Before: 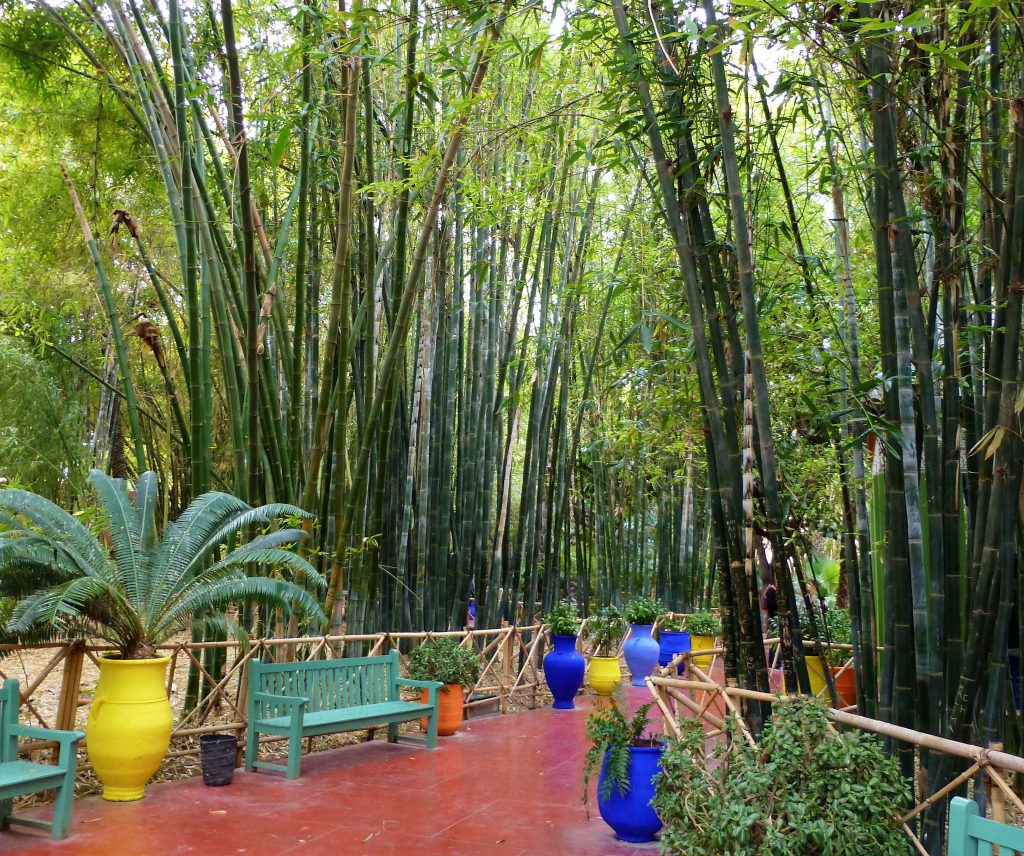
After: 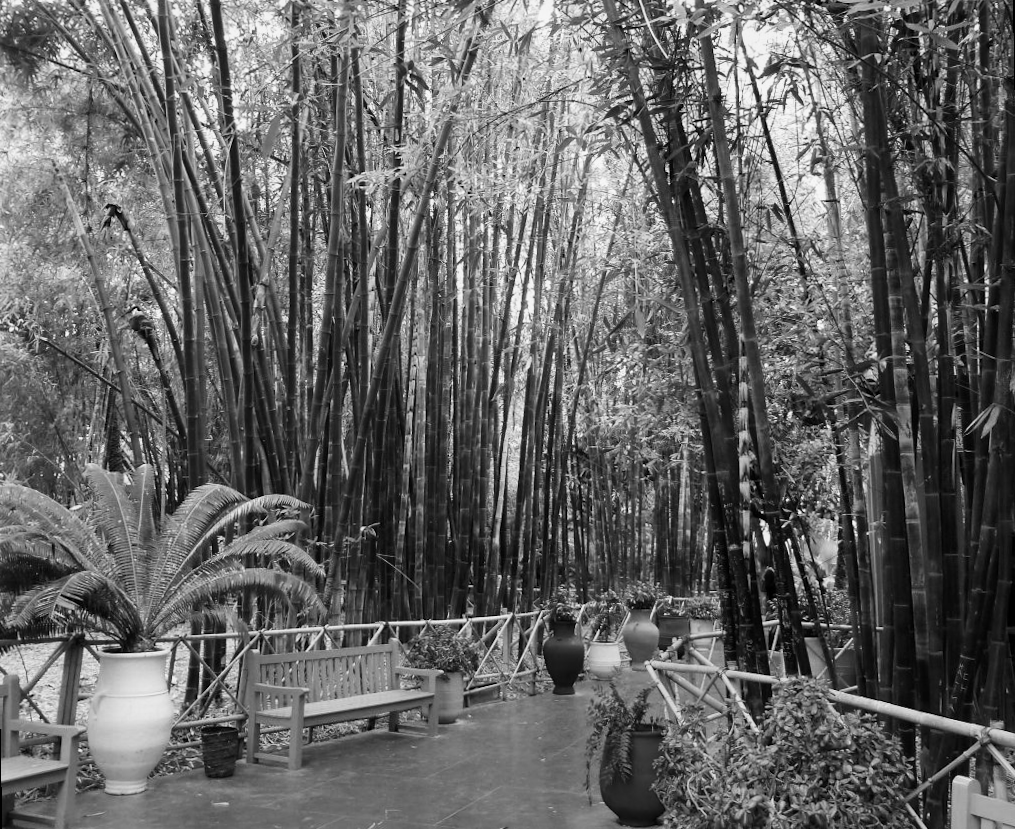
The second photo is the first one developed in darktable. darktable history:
contrast brightness saturation: contrast 0.18, saturation 0.3
monochrome: a -74.22, b 78.2
rotate and perspective: rotation -1°, crop left 0.011, crop right 0.989, crop top 0.025, crop bottom 0.975
